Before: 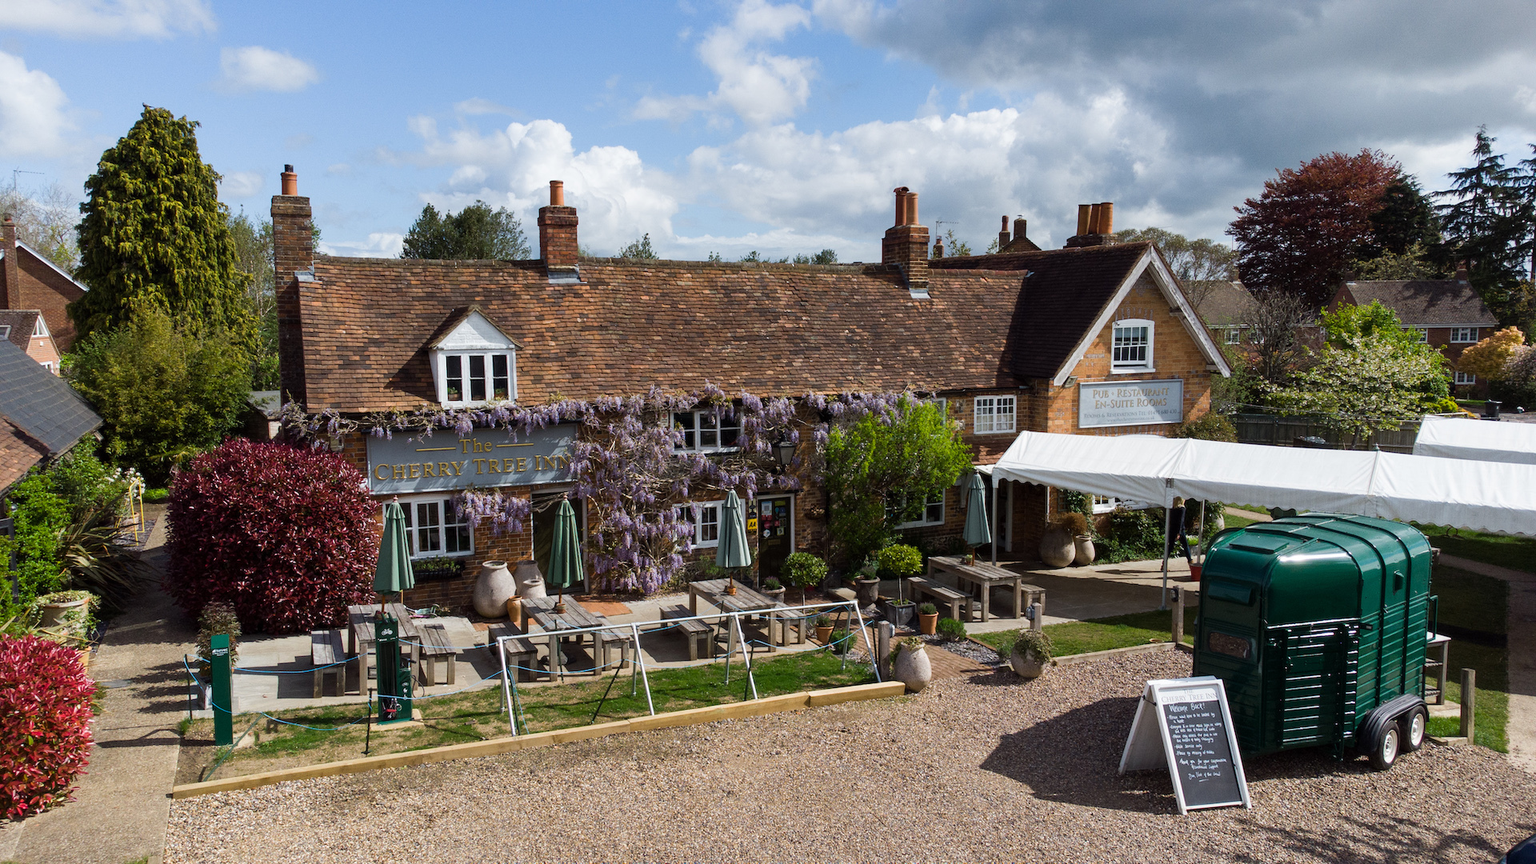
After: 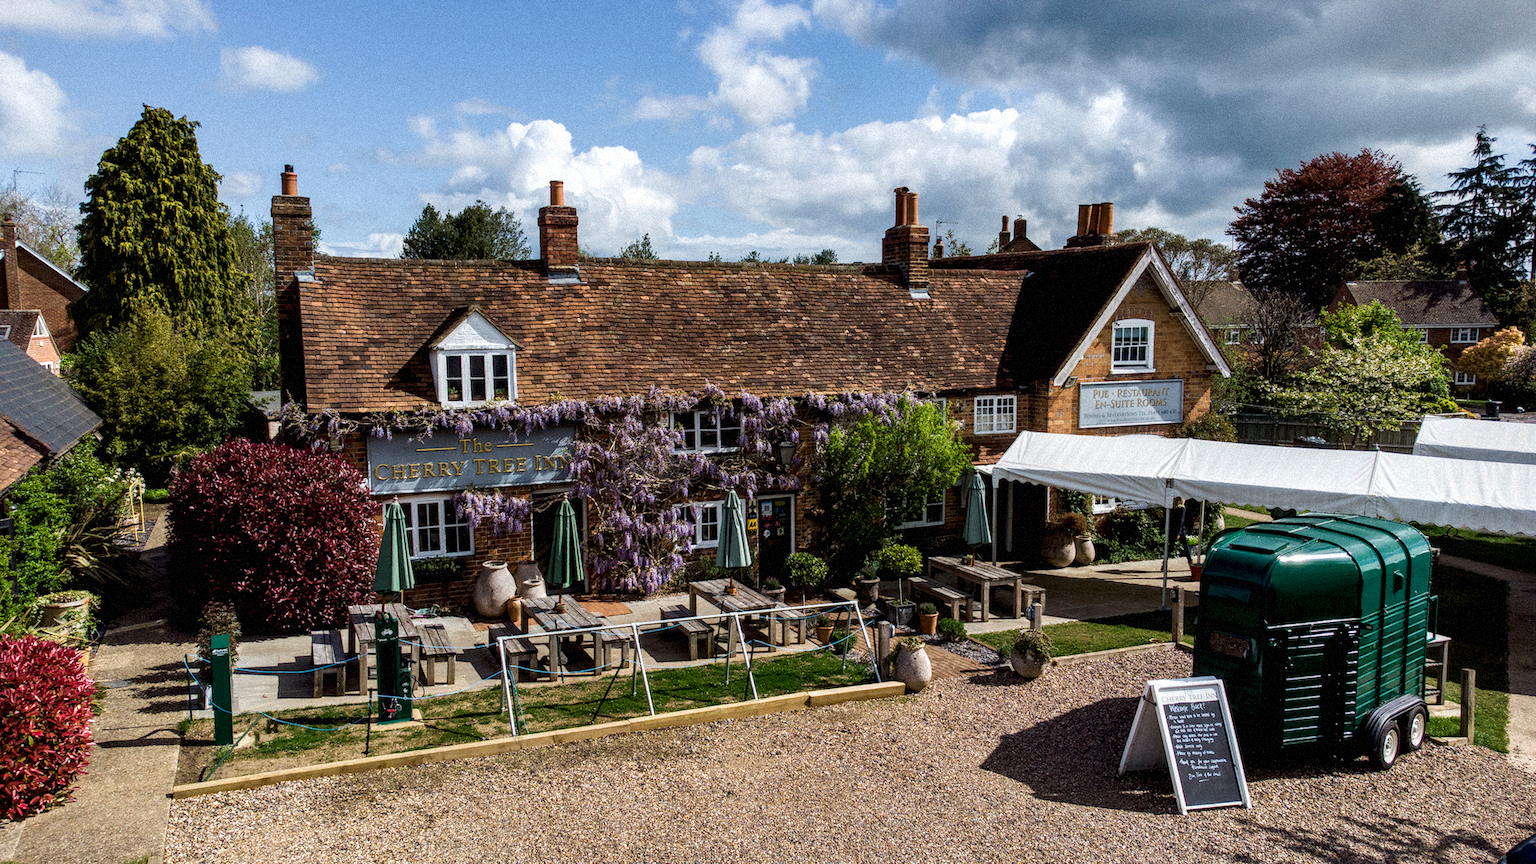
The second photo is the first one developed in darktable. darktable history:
grain: mid-tones bias 0%
exposure: exposure -0.177 EV, compensate highlight preservation false
velvia: on, module defaults
local contrast: highlights 60%, shadows 60%, detail 160%
